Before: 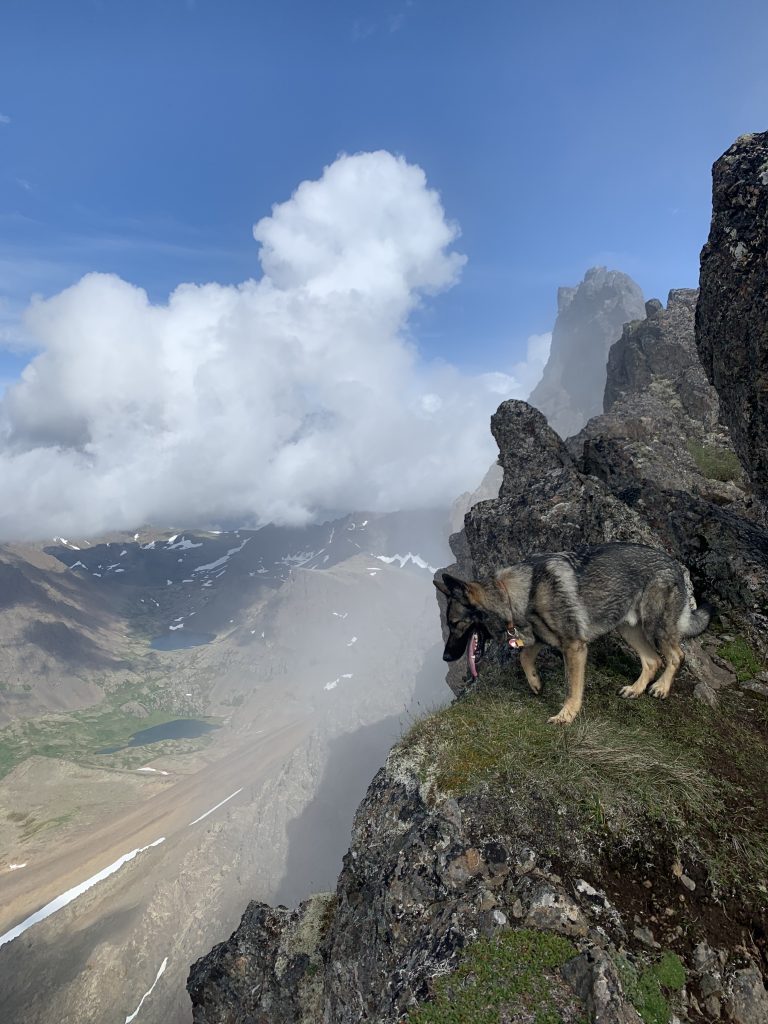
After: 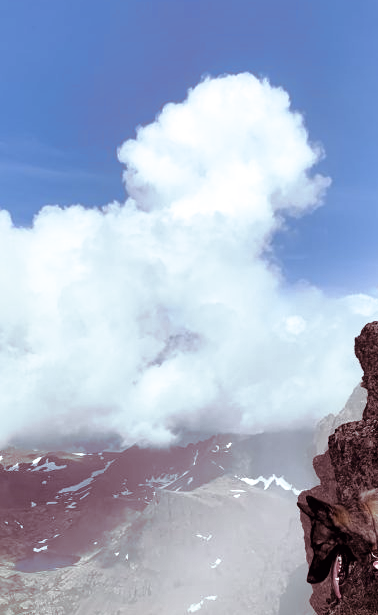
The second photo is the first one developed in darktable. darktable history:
crop: left 17.835%, top 7.675%, right 32.881%, bottom 32.213%
tone curve: curves: ch0 [(0, 0) (0.105, 0.068) (0.195, 0.162) (0.283, 0.283) (0.384, 0.404) (0.485, 0.531) (0.638, 0.681) (0.795, 0.879) (1, 0.977)]; ch1 [(0, 0) (0.161, 0.092) (0.35, 0.33) (0.379, 0.401) (0.456, 0.469) (0.498, 0.503) (0.531, 0.537) (0.596, 0.621) (0.635, 0.671) (1, 1)]; ch2 [(0, 0) (0.371, 0.362) (0.437, 0.437) (0.483, 0.484) (0.53, 0.515) (0.56, 0.58) (0.622, 0.606) (1, 1)], color space Lab, independent channels, preserve colors none
local contrast: mode bilateral grid, contrast 25, coarseness 60, detail 151%, midtone range 0.2
split-toning: highlights › hue 180°
